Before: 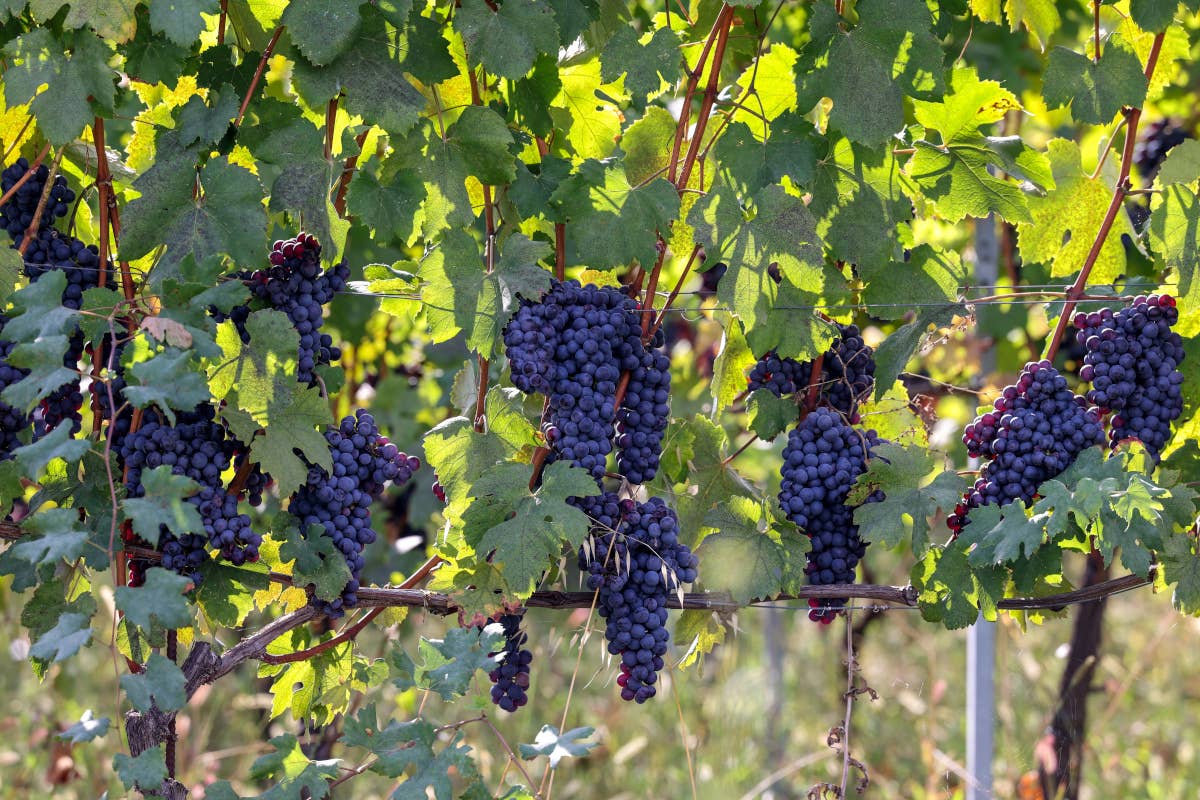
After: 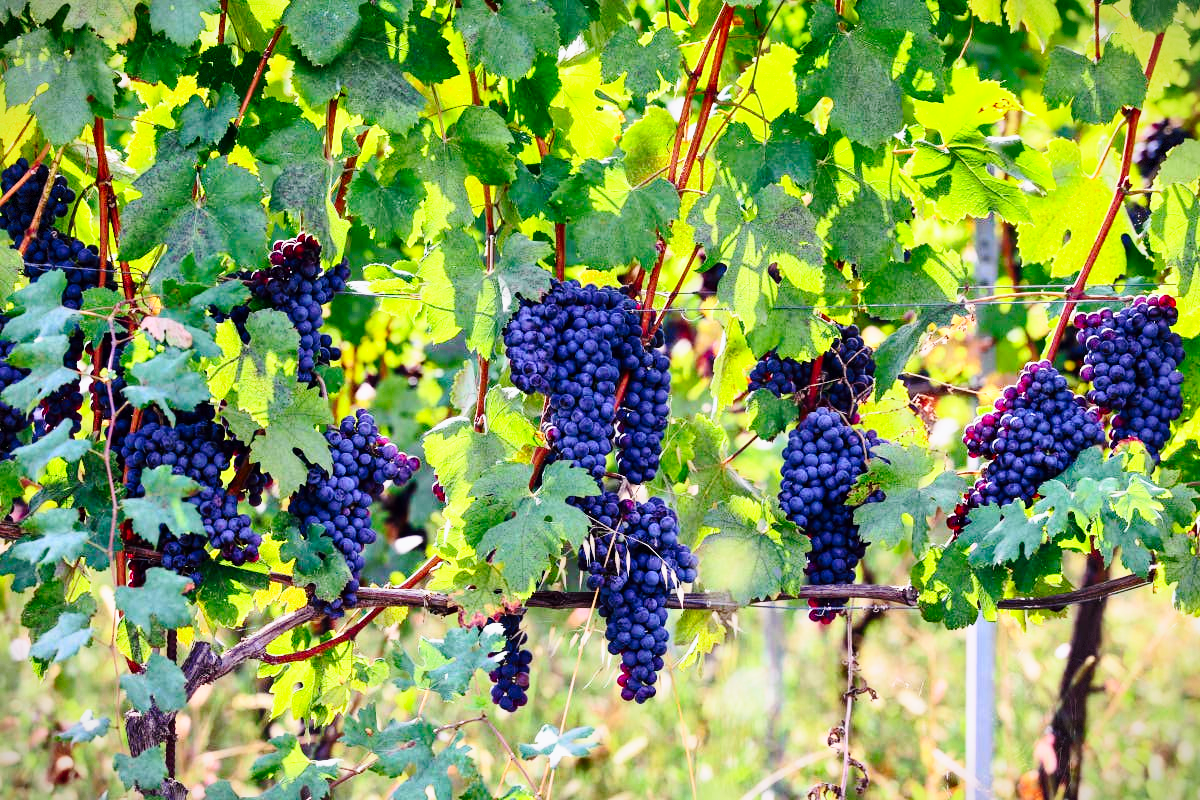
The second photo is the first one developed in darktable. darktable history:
tone curve: curves: ch0 [(0, 0) (0.051, 0.03) (0.096, 0.071) (0.243, 0.246) (0.461, 0.515) (0.605, 0.692) (0.761, 0.85) (0.881, 0.933) (1, 0.984)]; ch1 [(0, 0) (0.1, 0.038) (0.318, 0.243) (0.431, 0.384) (0.488, 0.475) (0.499, 0.499) (0.534, 0.546) (0.567, 0.592) (0.601, 0.632) (0.734, 0.809) (1, 1)]; ch2 [(0, 0) (0.297, 0.257) (0.414, 0.379) (0.453, 0.45) (0.479, 0.483) (0.504, 0.499) (0.52, 0.519) (0.541, 0.554) (0.614, 0.652) (0.817, 0.874) (1, 1)], color space Lab, independent channels, preserve colors none
vignetting: fall-off start 100%, brightness -0.406, saturation -0.3, width/height ratio 1.324, dithering 8-bit output, unbound false
shadows and highlights: soften with gaussian
base curve: curves: ch0 [(0, 0) (0.028, 0.03) (0.121, 0.232) (0.46, 0.748) (0.859, 0.968) (1, 1)], preserve colors none
